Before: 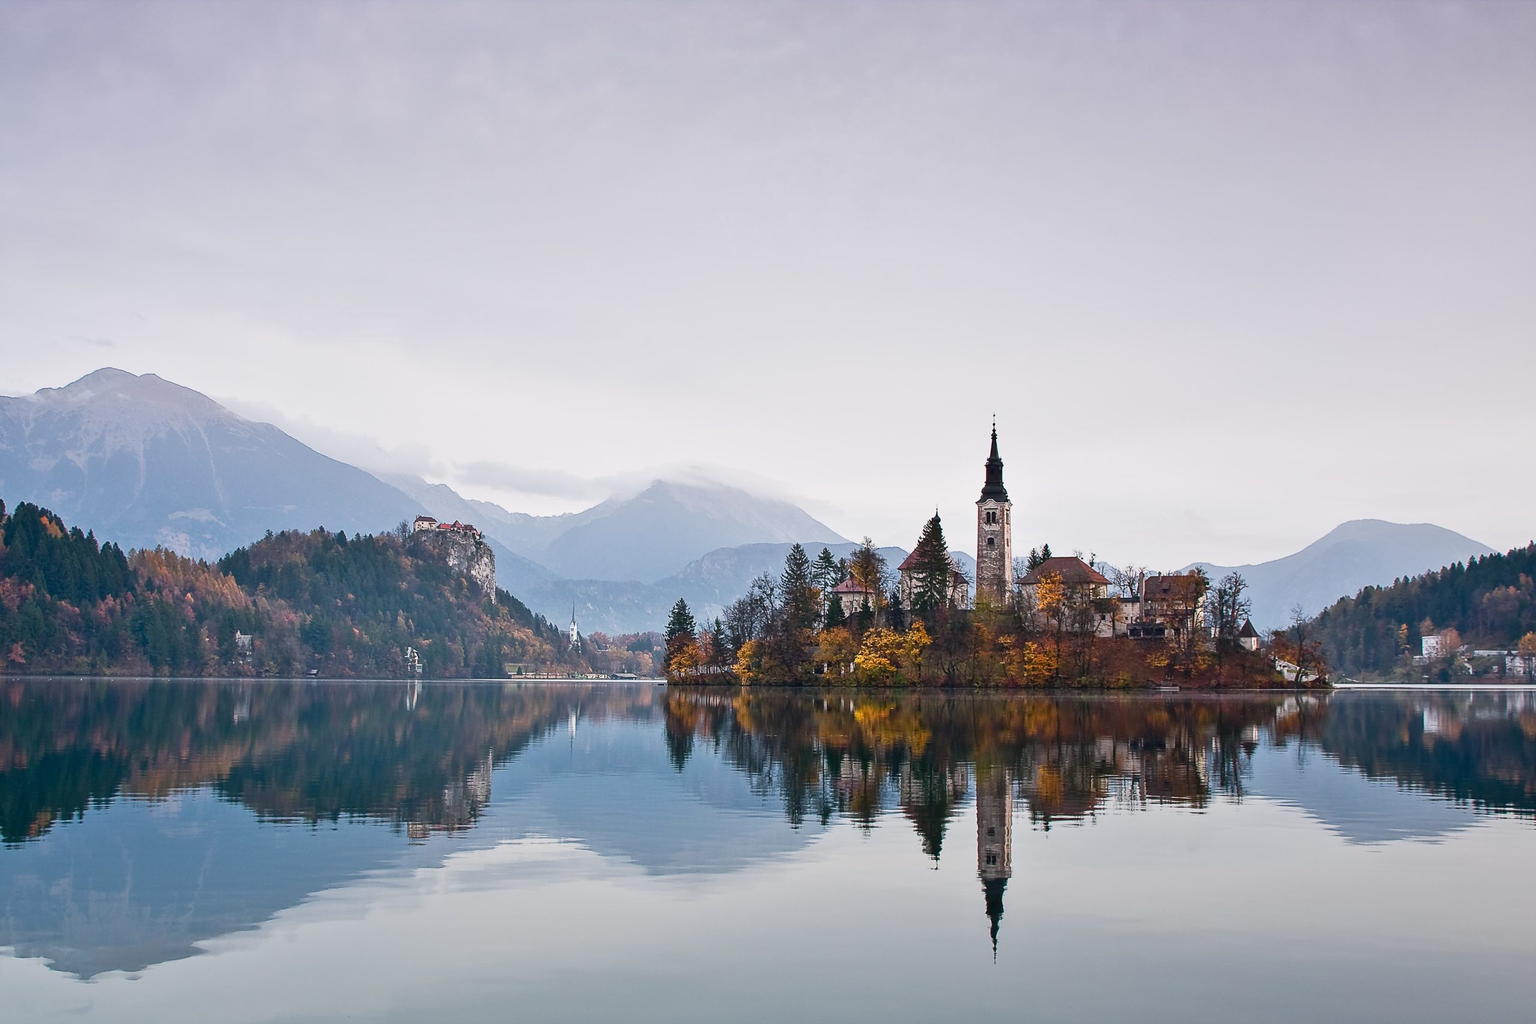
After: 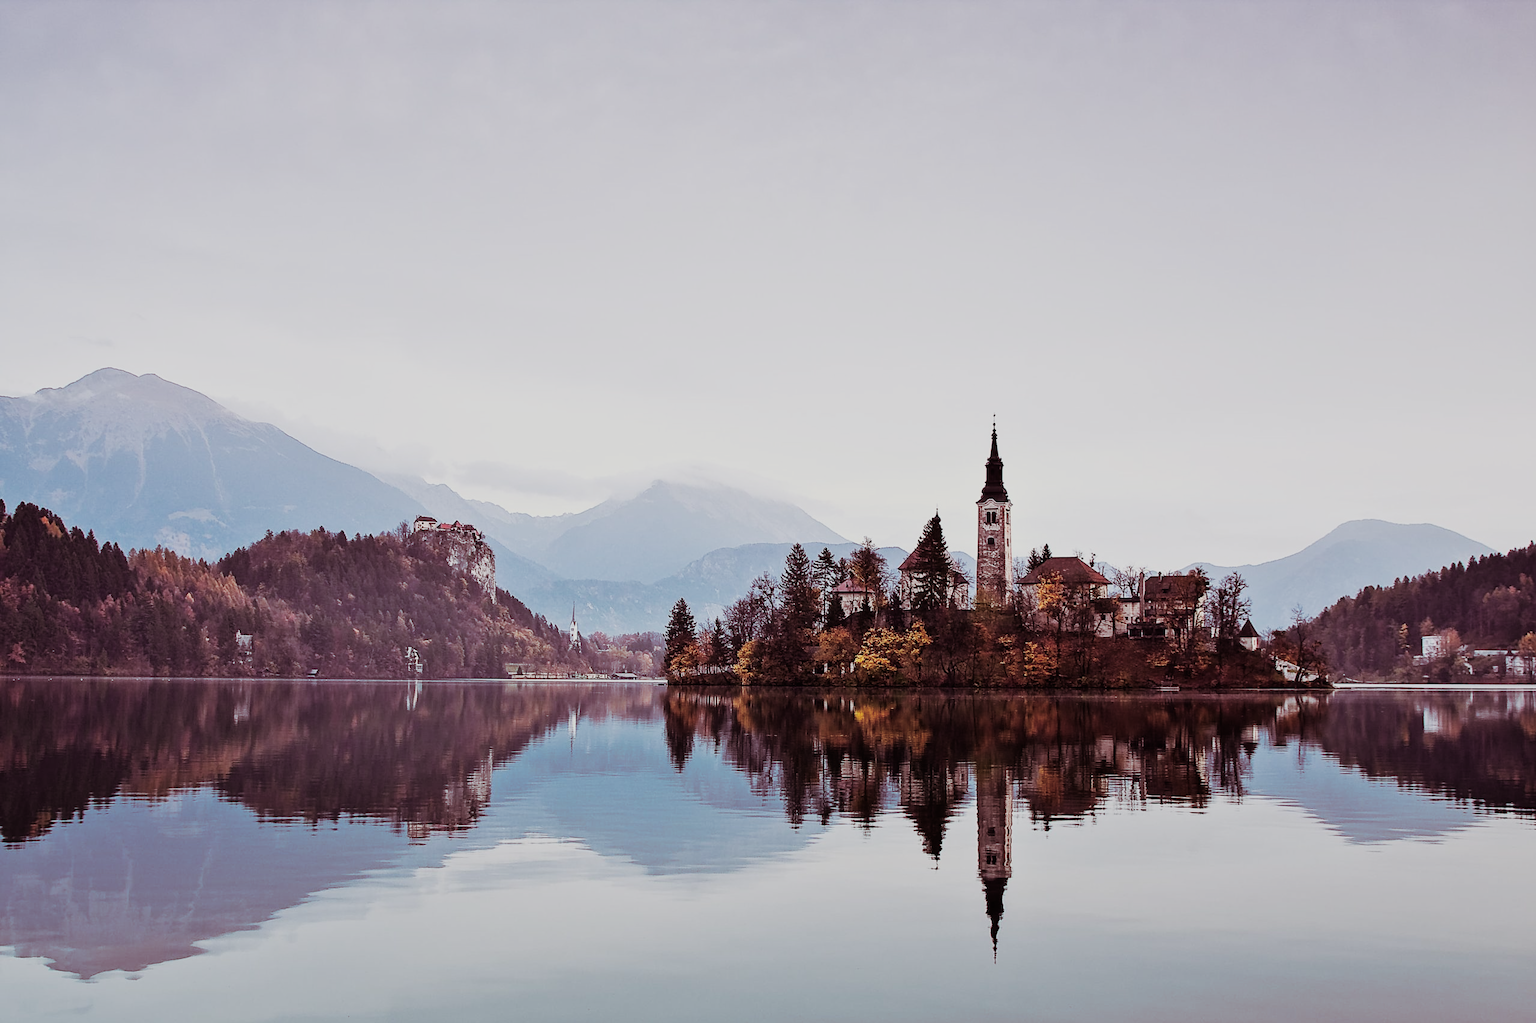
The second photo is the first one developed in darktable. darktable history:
sigmoid: contrast 1.6, skew -0.2, preserve hue 0%, red attenuation 0.1, red rotation 0.035, green attenuation 0.1, green rotation -0.017, blue attenuation 0.15, blue rotation -0.052, base primaries Rec2020
split-toning: on, module defaults
